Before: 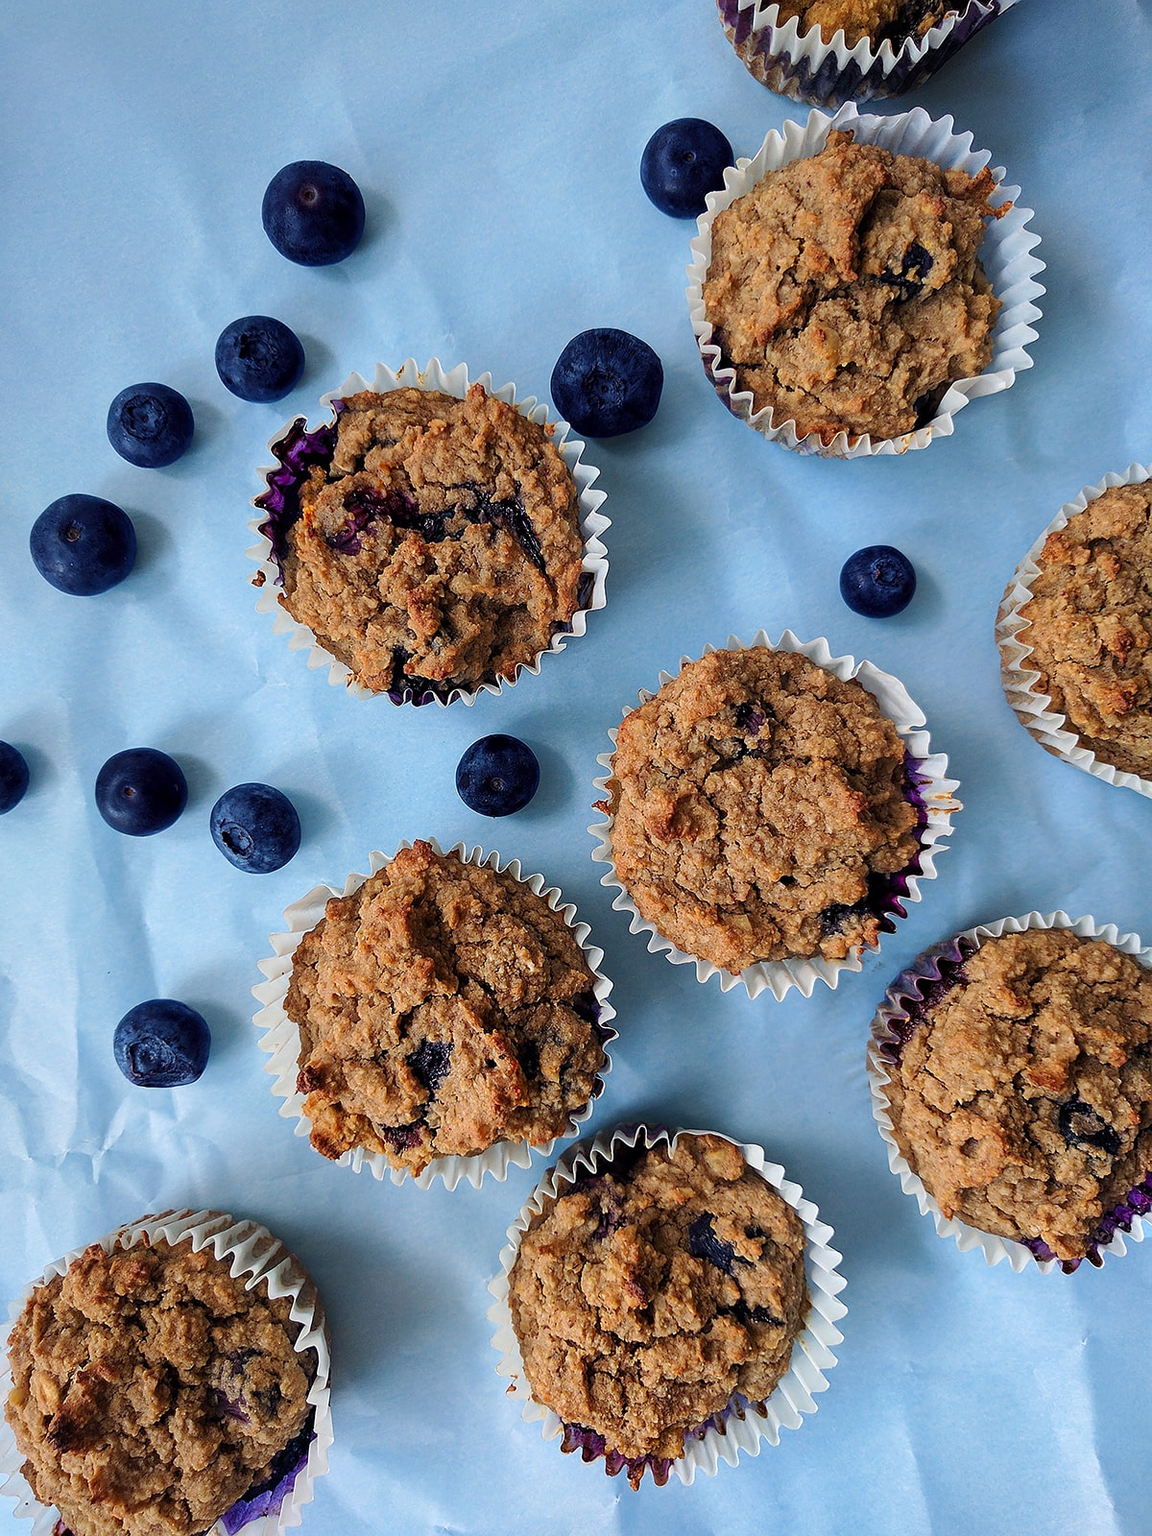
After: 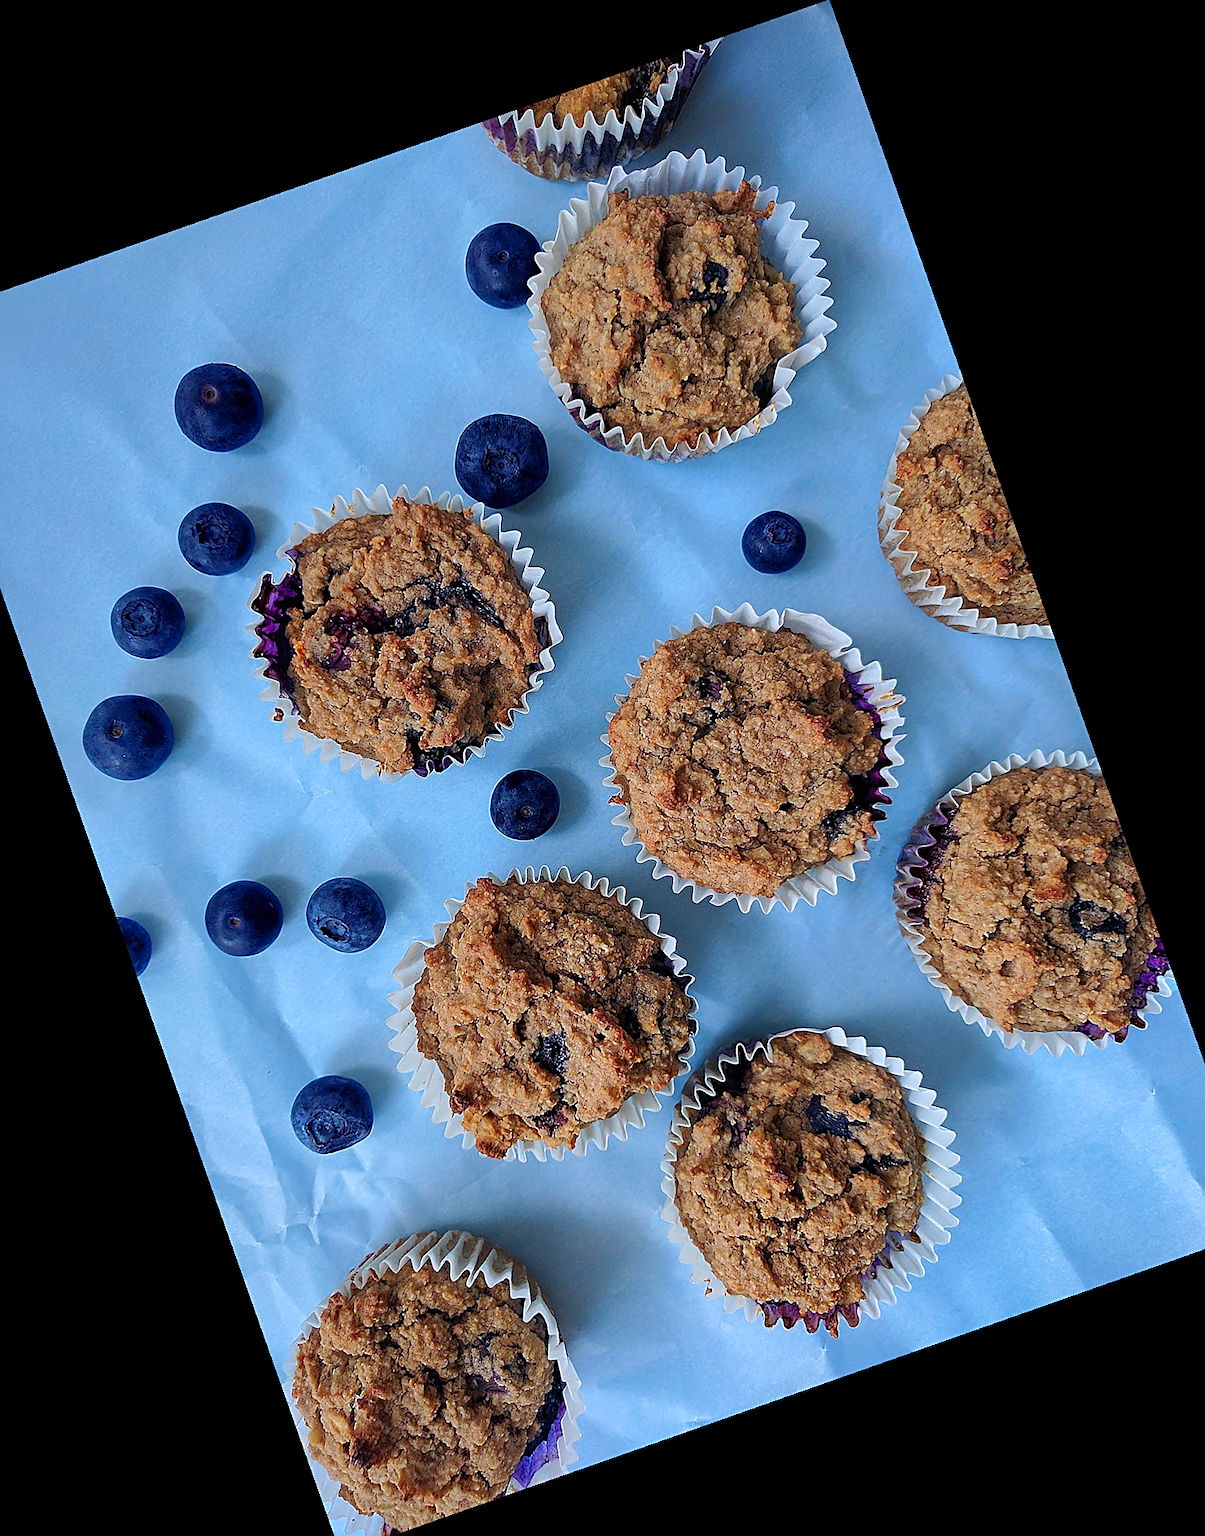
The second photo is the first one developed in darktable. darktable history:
color calibration: x 0.37, y 0.382, temperature 4313.32 K
crop and rotate: angle 19.43°, left 6.812%, right 4.125%, bottom 1.087%
sharpen: on, module defaults
shadows and highlights: on, module defaults
